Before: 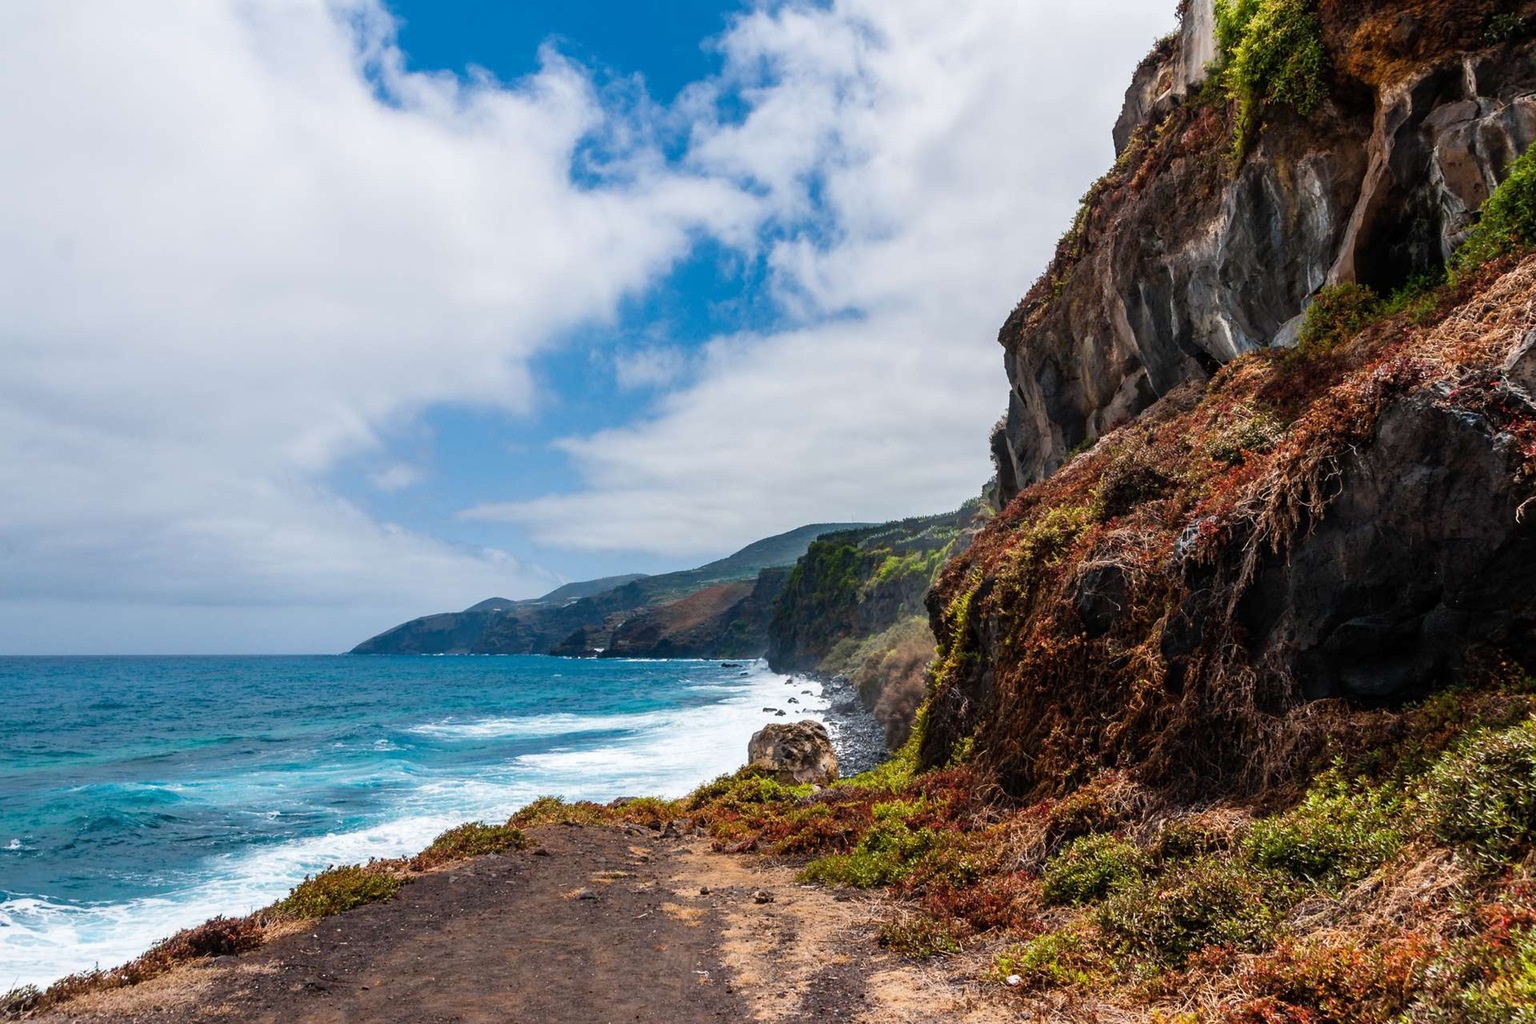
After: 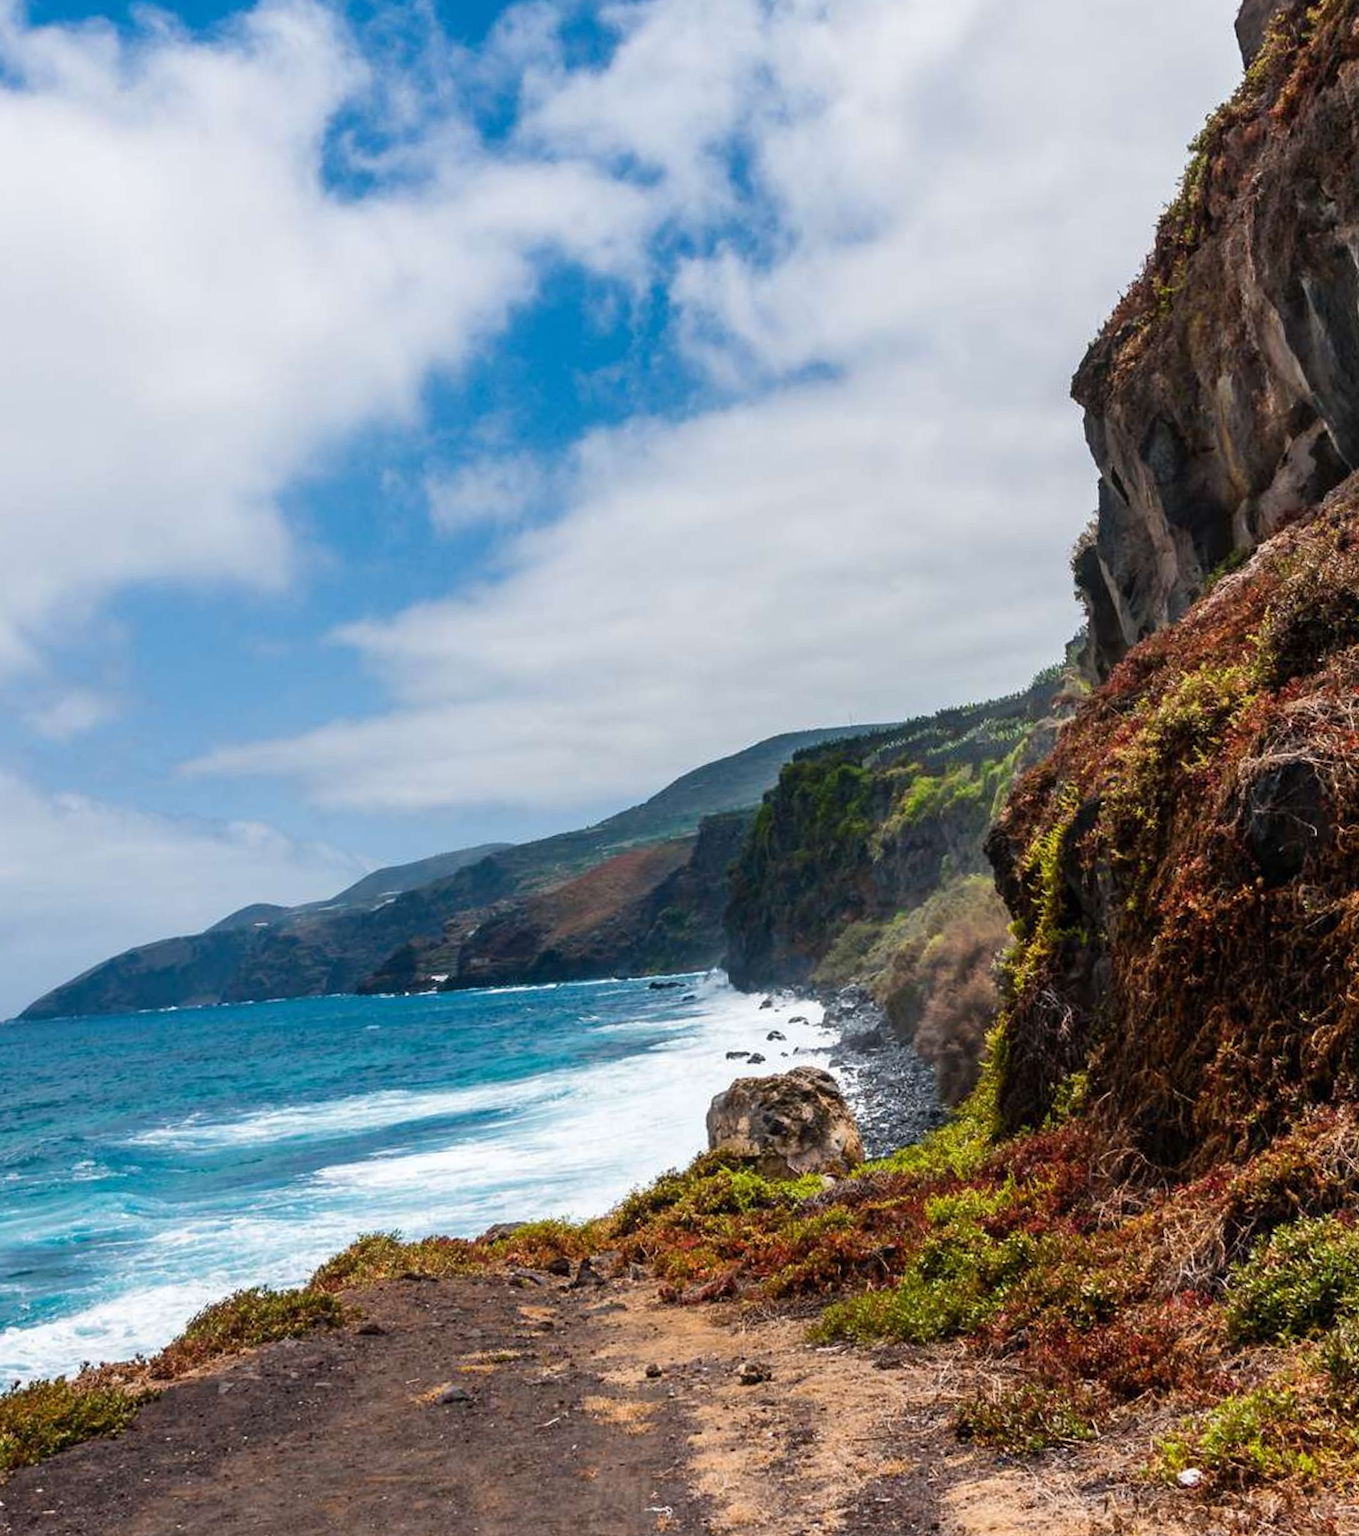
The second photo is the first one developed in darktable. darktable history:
crop and rotate: angle 0.02°, left 24.353%, top 13.219%, right 26.156%, bottom 8.224%
rotate and perspective: rotation -4.86°, automatic cropping off
